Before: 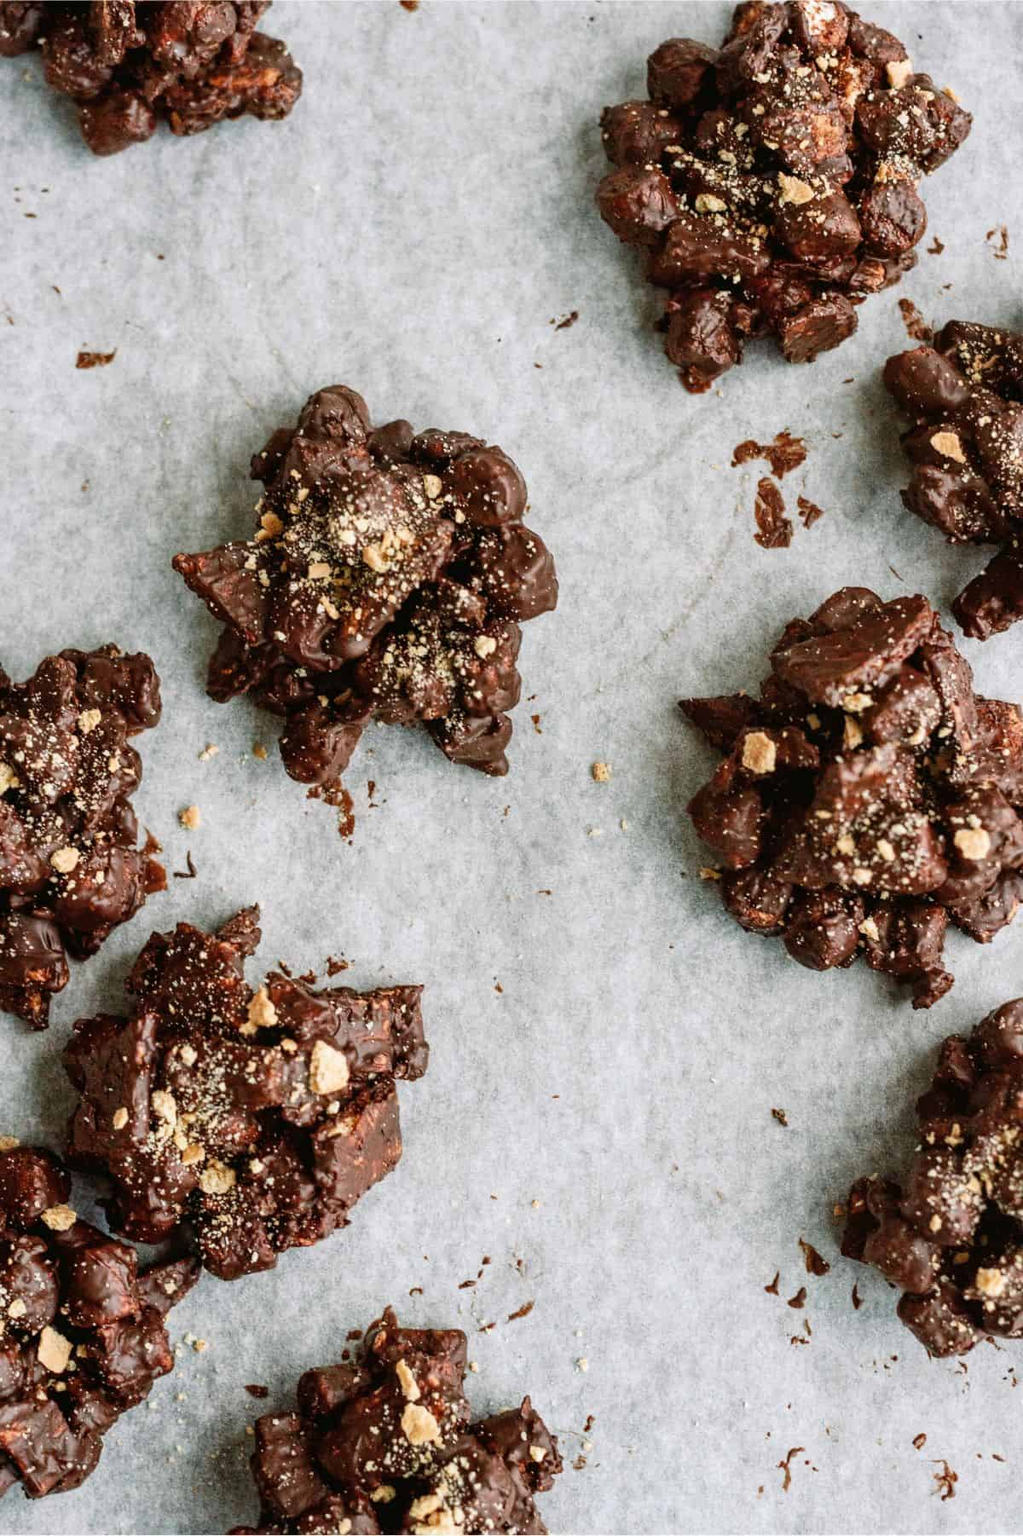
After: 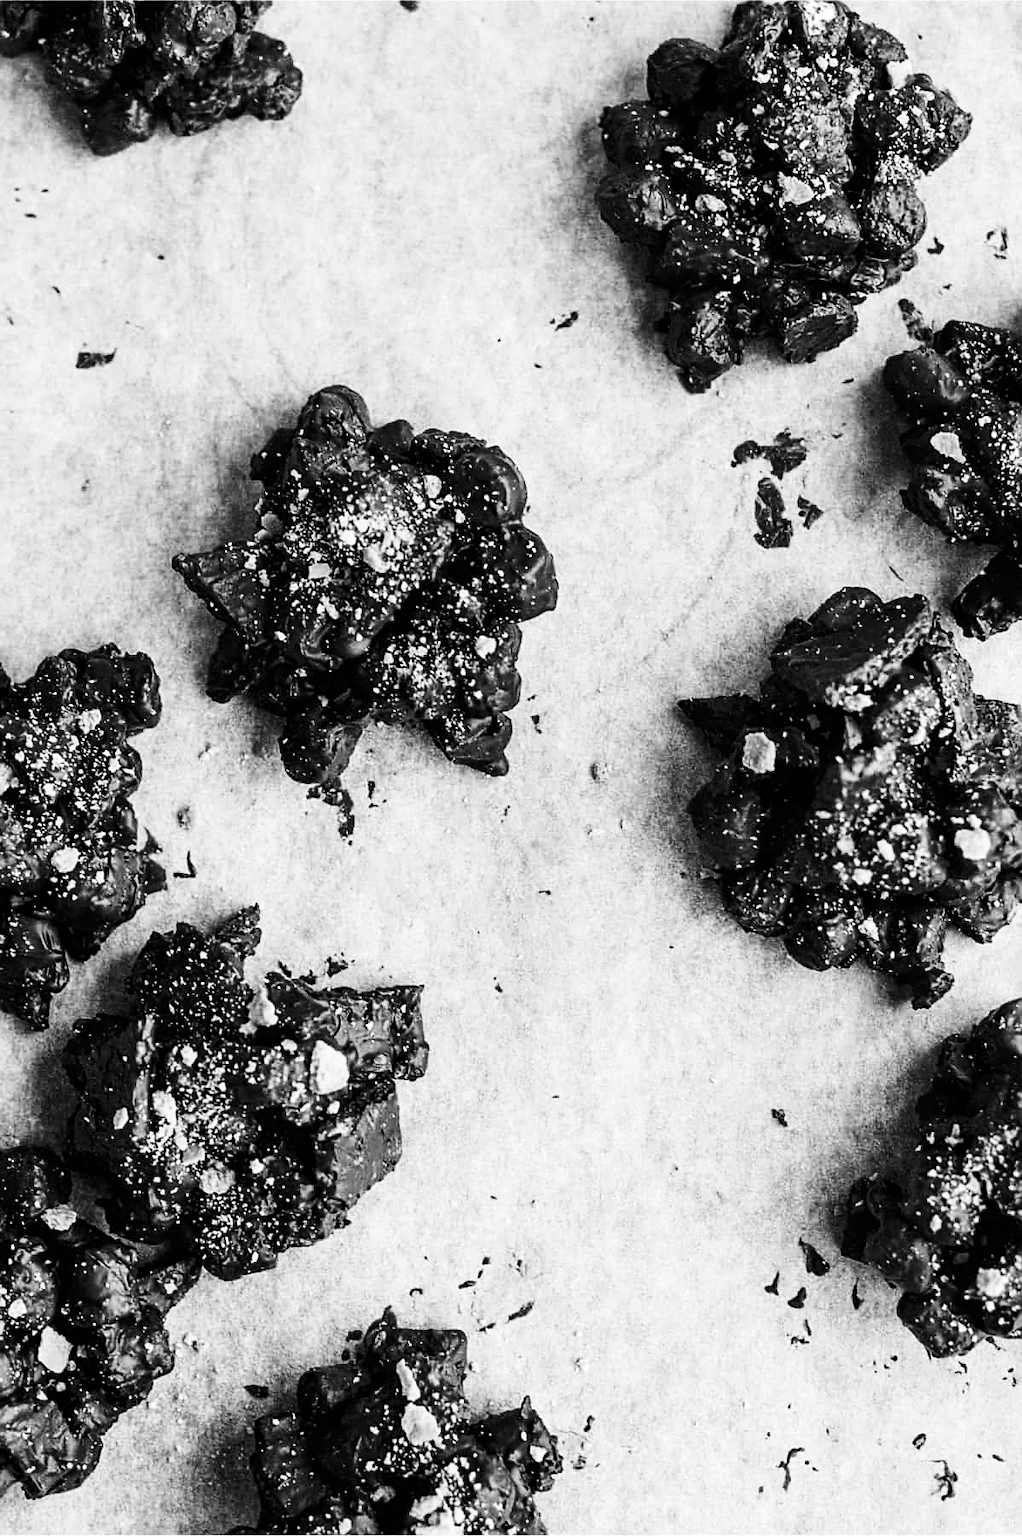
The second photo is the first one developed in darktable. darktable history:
color correction: highlights b* 0.063, saturation 1.1
sharpen: on, module defaults
color calibration: output gray [0.23, 0.37, 0.4, 0], illuminant as shot in camera, x 0.377, y 0.394, temperature 4178.24 K
exposure: black level correction 0.001, compensate exposure bias true, compensate highlight preservation false
contrast brightness saturation: contrast 0.281
